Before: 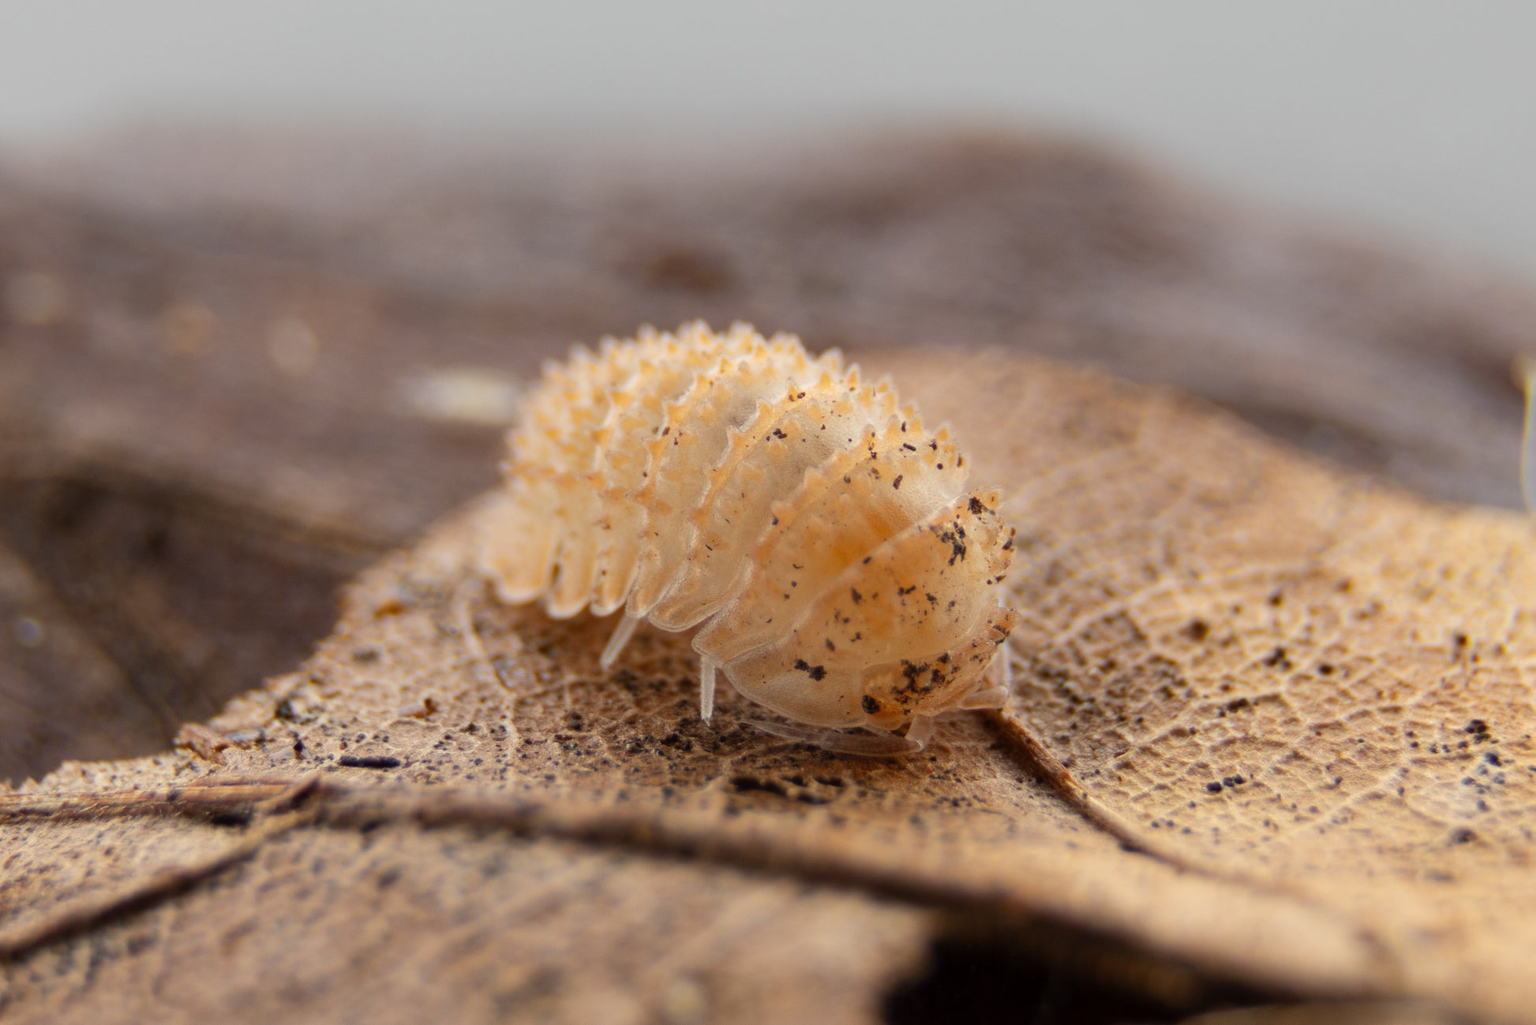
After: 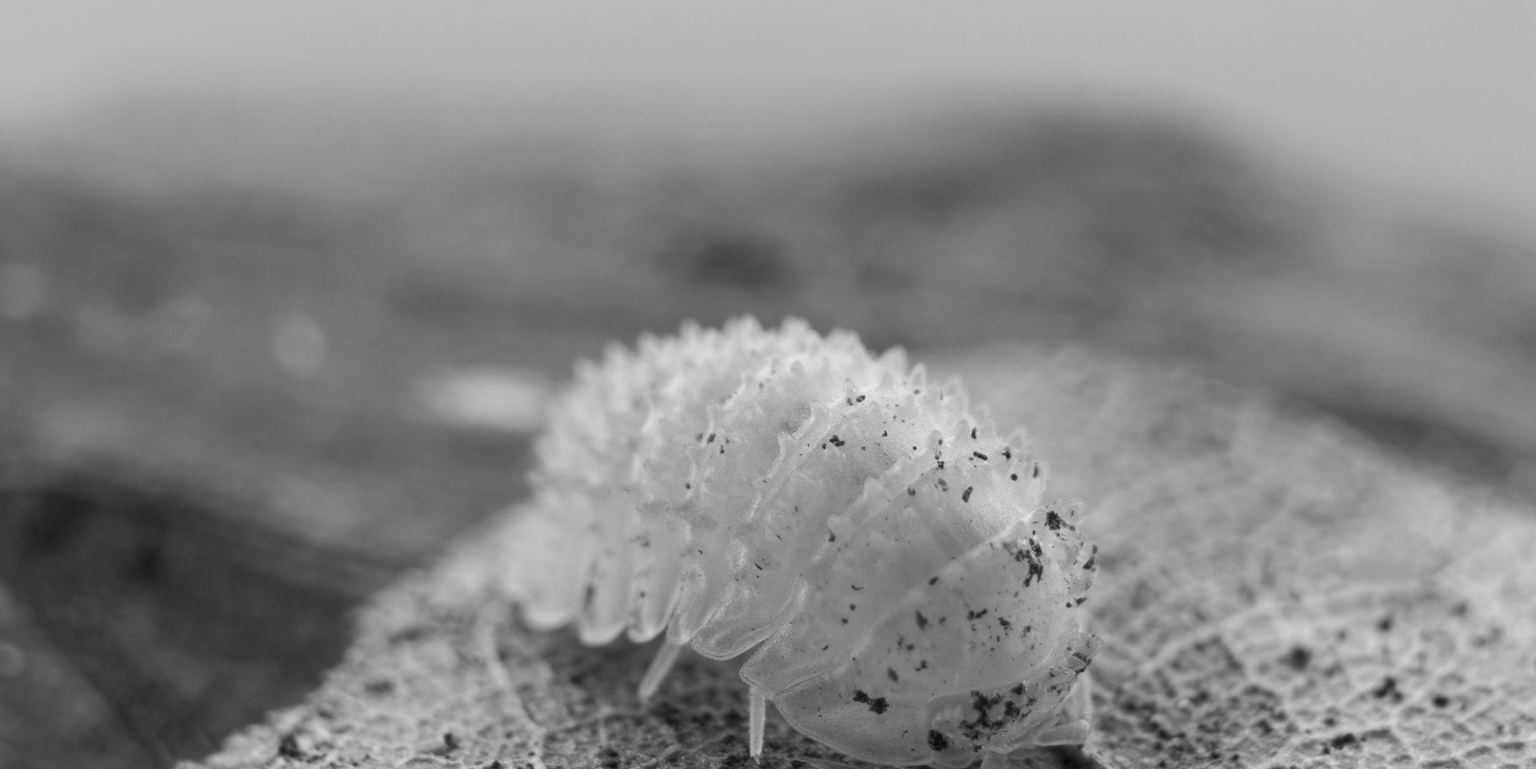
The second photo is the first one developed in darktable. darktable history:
monochrome: on, module defaults
crop: left 1.509%, top 3.452%, right 7.696%, bottom 28.452%
